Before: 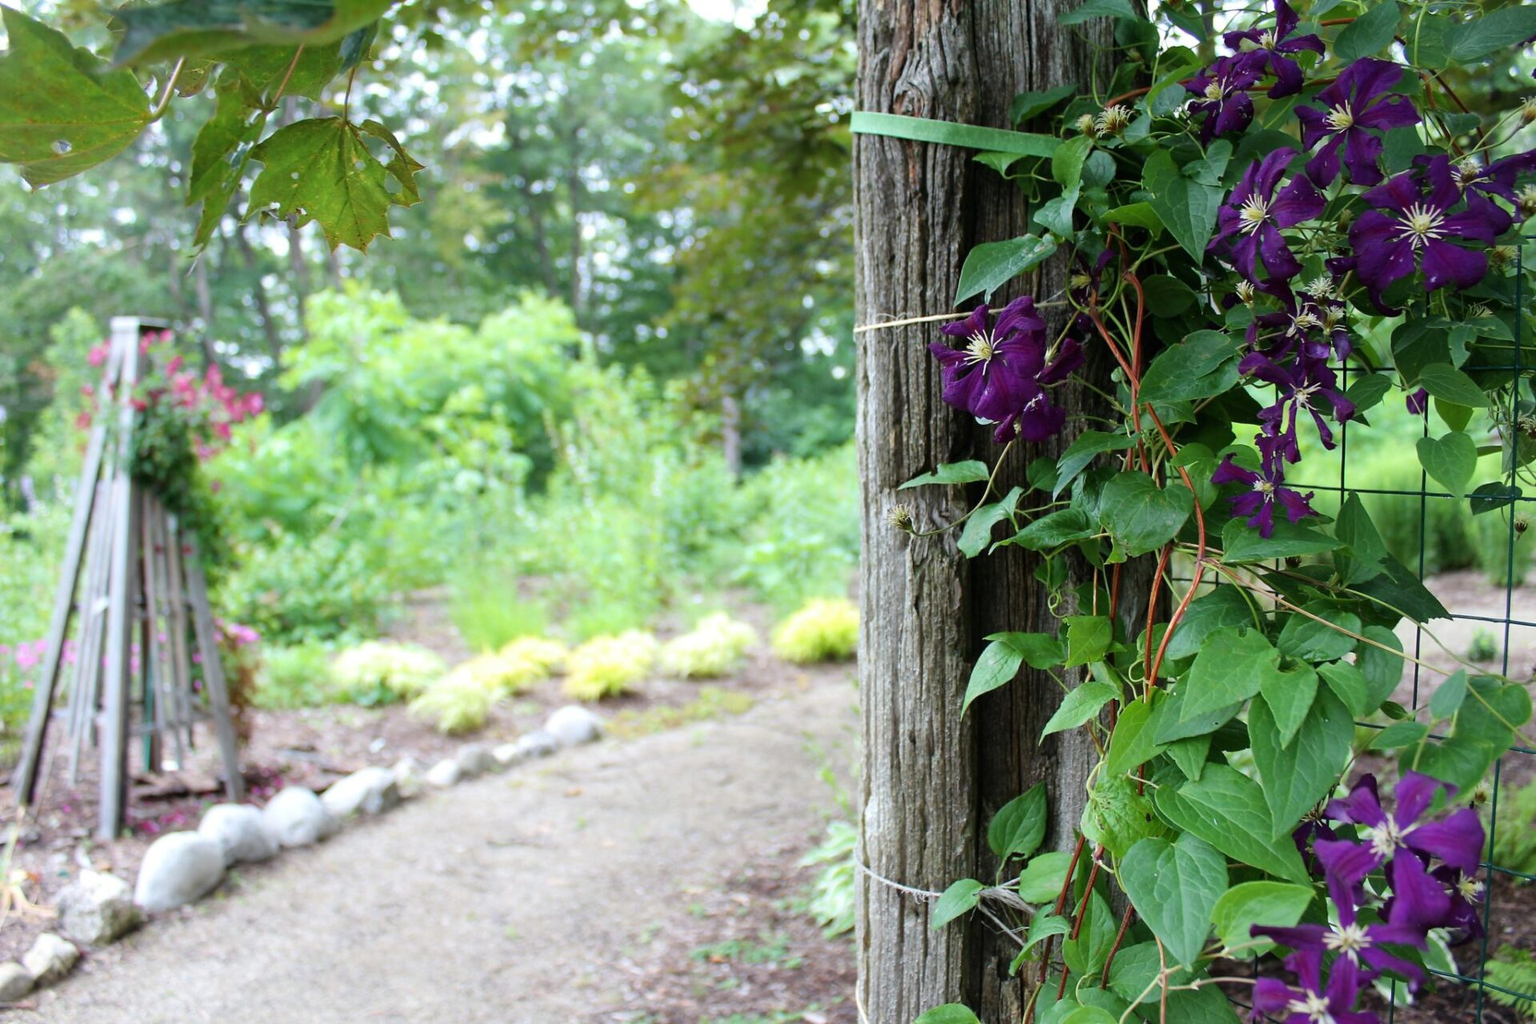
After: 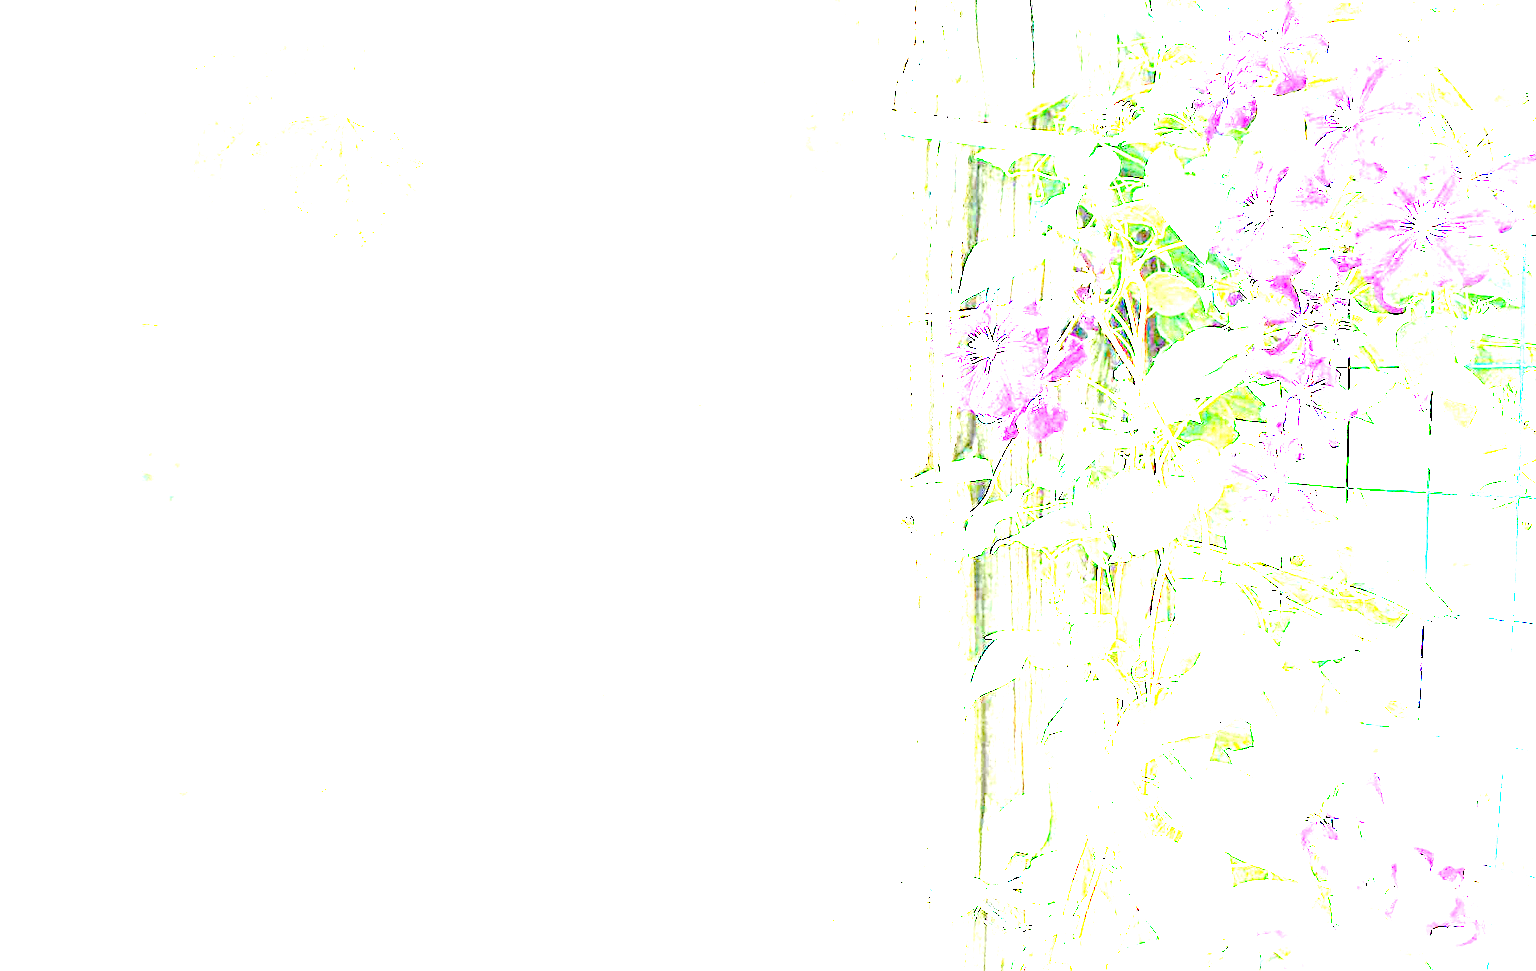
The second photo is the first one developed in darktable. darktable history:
exposure: exposure 7.985 EV, compensate exposure bias true, compensate highlight preservation false
crop: top 0.349%, right 0.262%, bottom 5.055%
